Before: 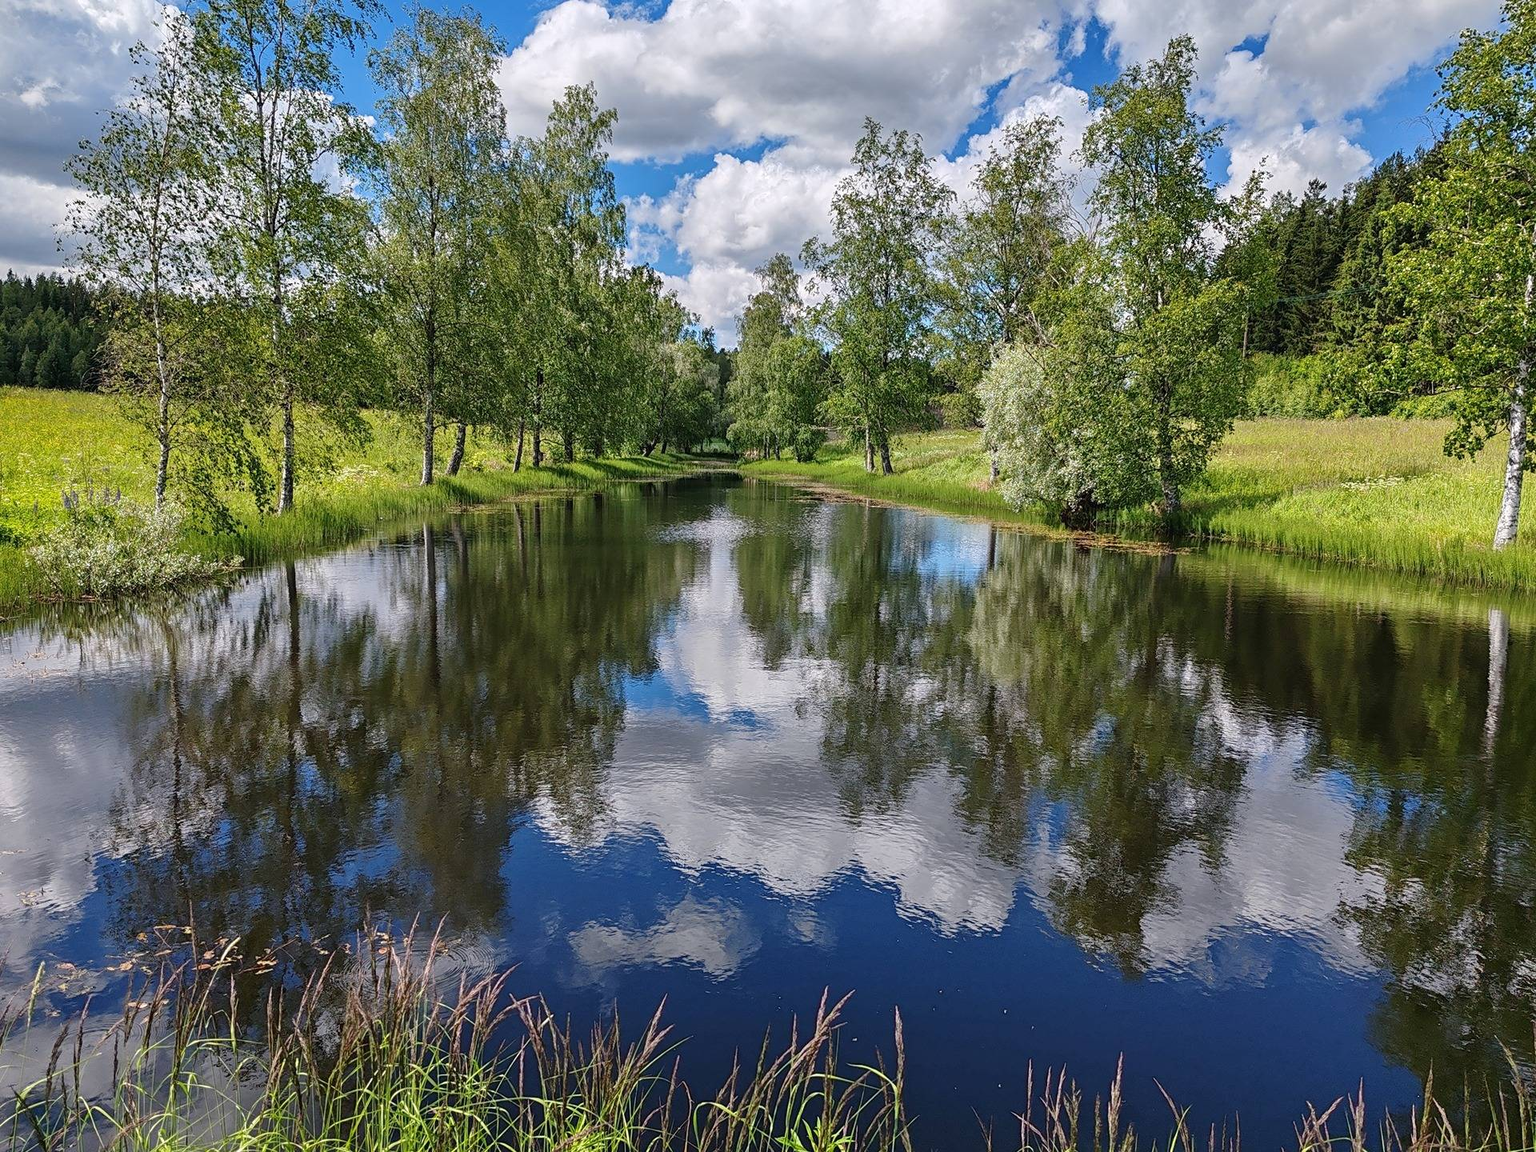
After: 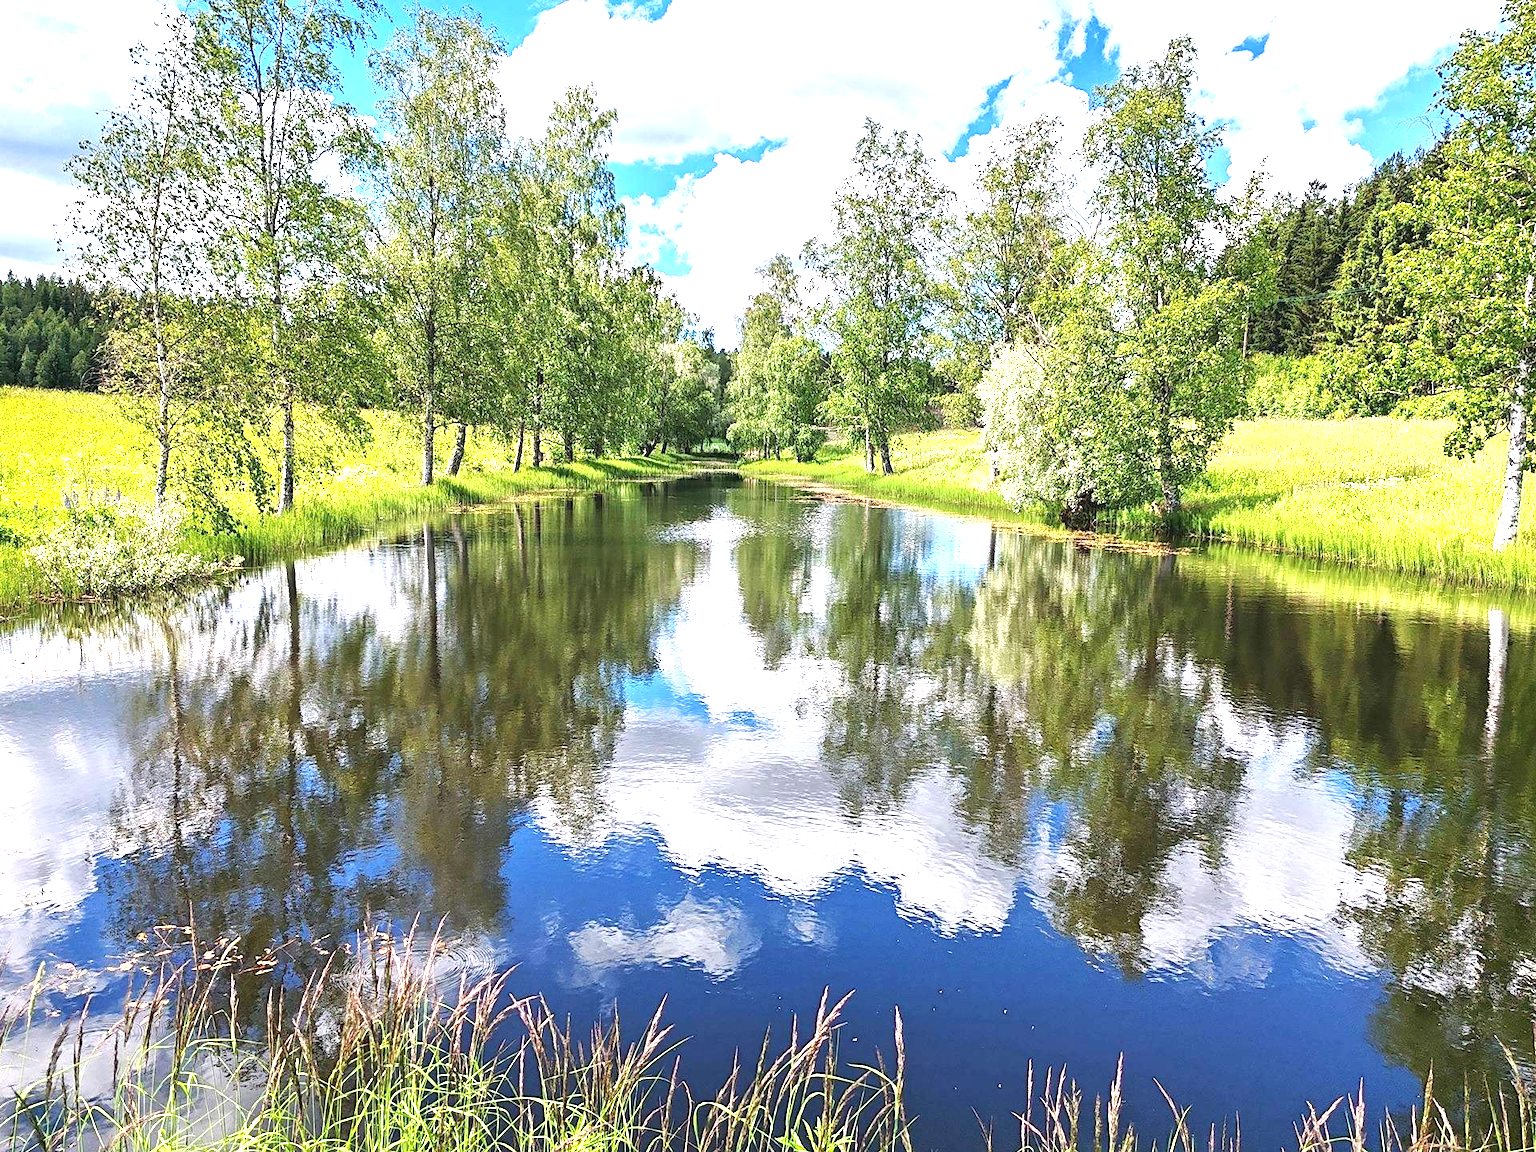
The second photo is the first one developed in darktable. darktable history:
exposure: black level correction 0, exposure 1.738 EV, compensate exposure bias true, compensate highlight preservation false
